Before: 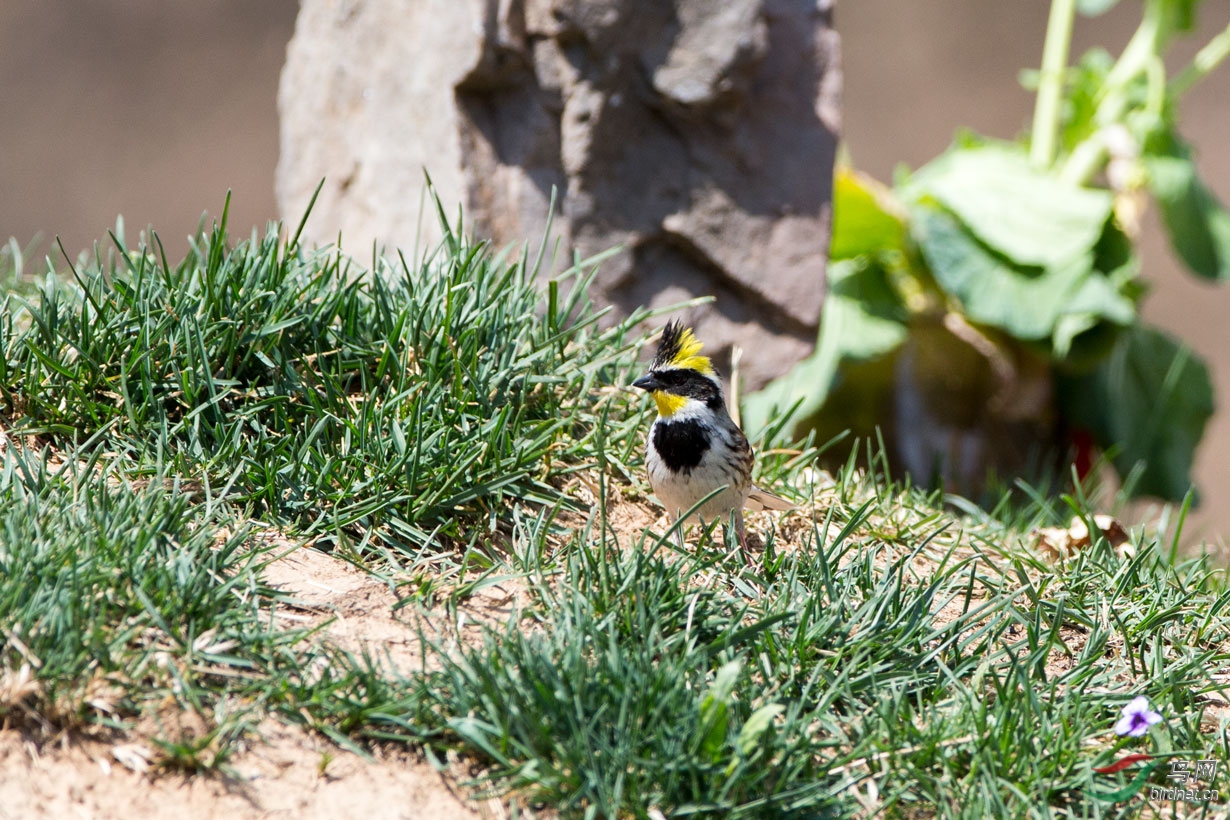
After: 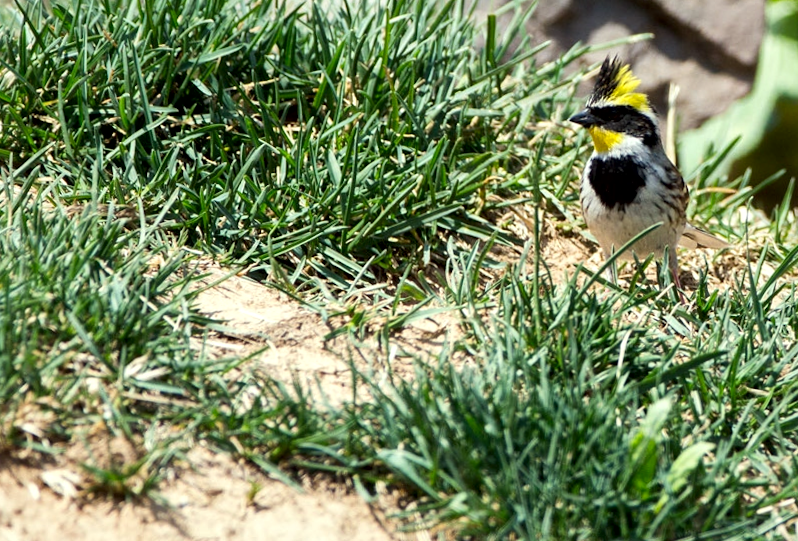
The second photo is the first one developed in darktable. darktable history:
exposure: compensate highlight preservation false
crop and rotate: angle -1.17°, left 3.877%, top 31.898%, right 29.24%
color correction: highlights a* -4.32, highlights b* 6.52
local contrast: mode bilateral grid, contrast 25, coarseness 60, detail 151%, midtone range 0.2
